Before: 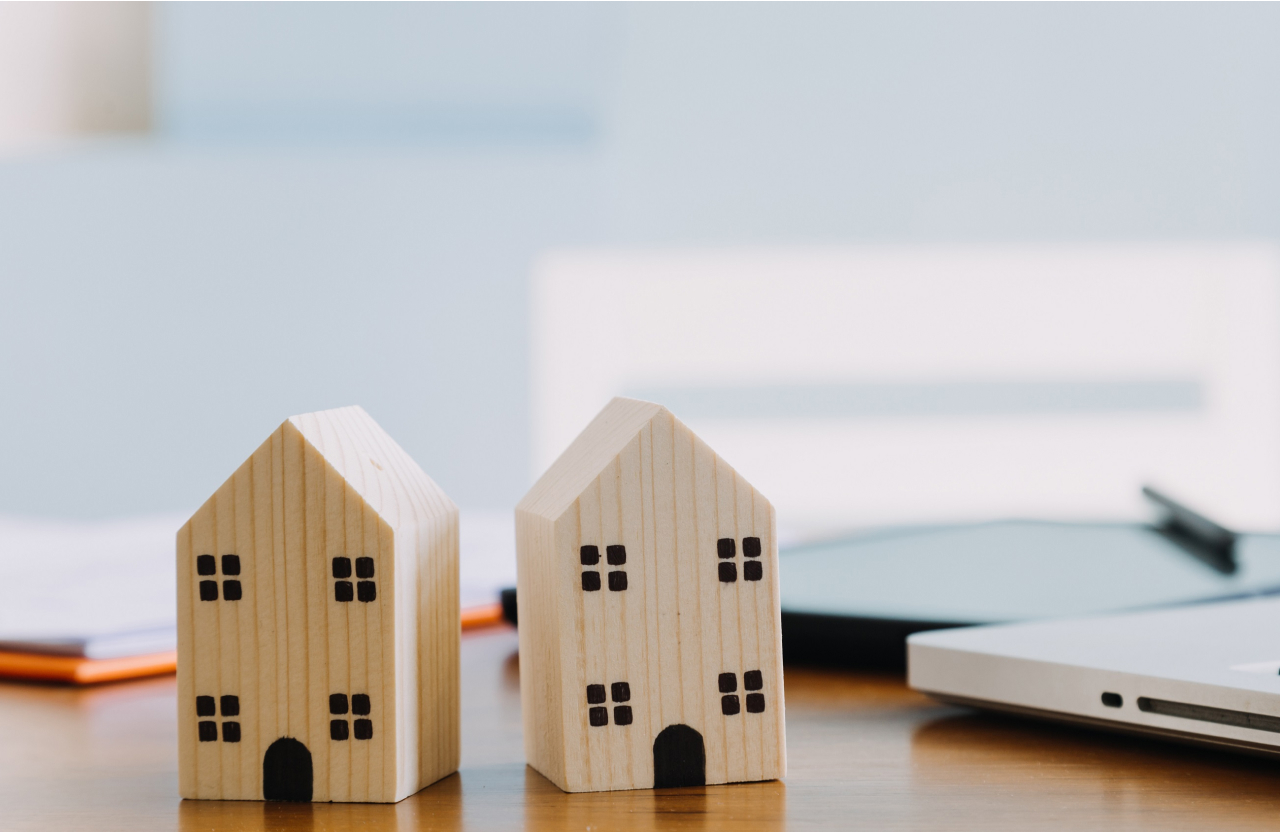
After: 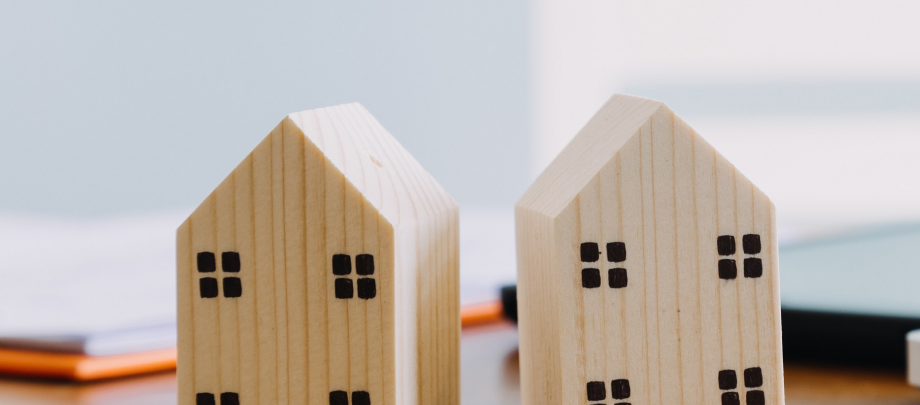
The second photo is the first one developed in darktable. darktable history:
crop: top 36.454%, right 28.088%, bottom 14.844%
